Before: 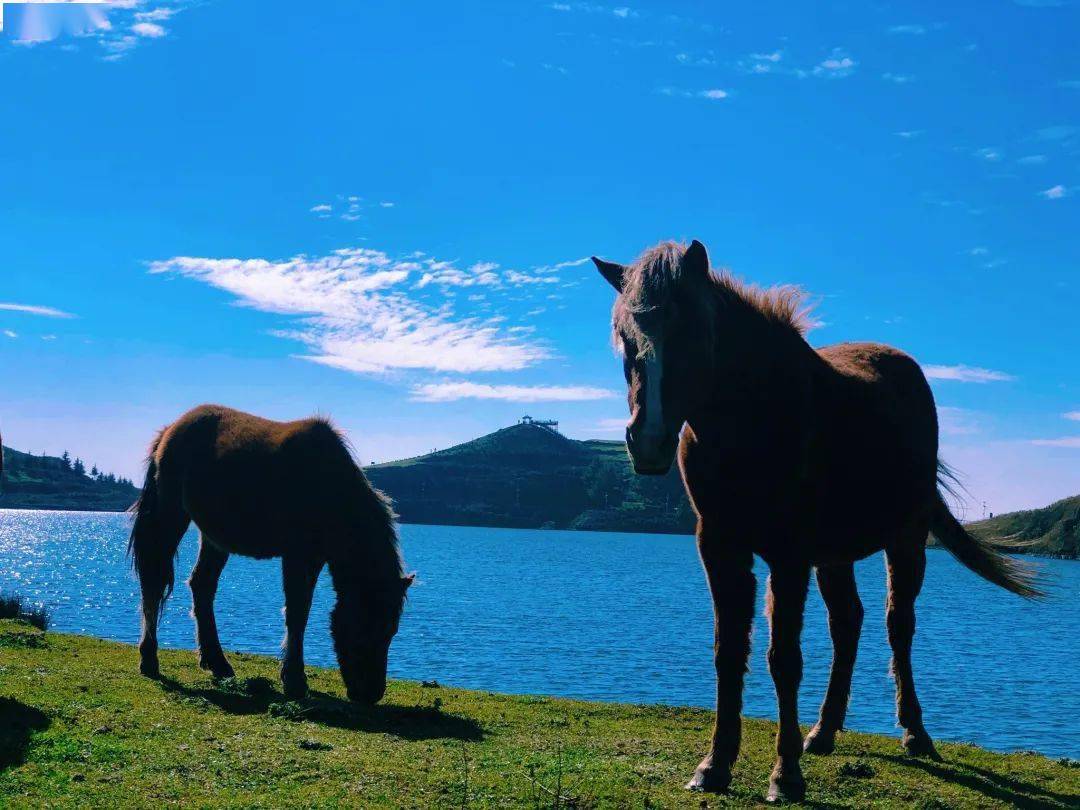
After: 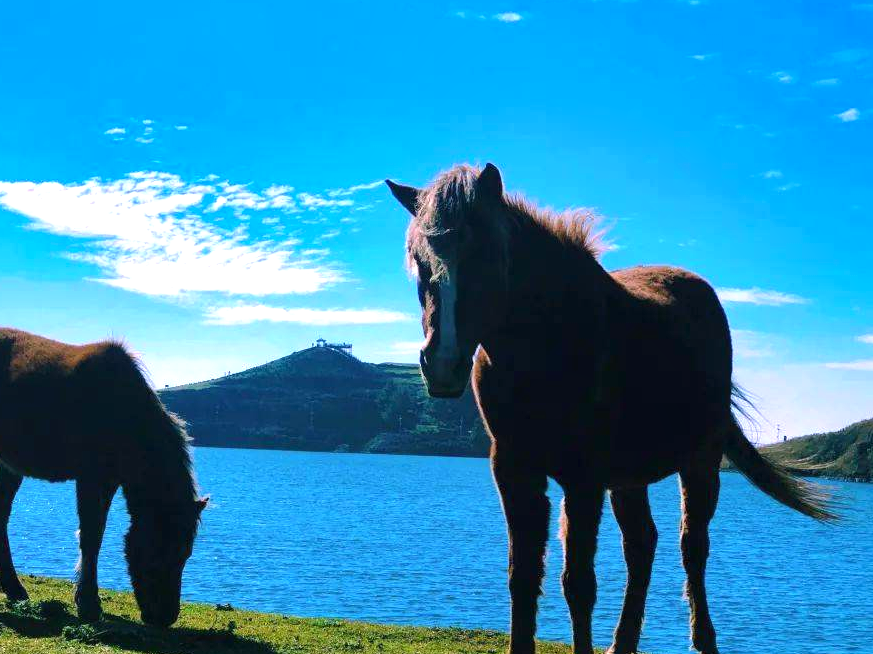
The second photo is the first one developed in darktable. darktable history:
exposure: exposure 0.77 EV, compensate highlight preservation false
crop: left 19.159%, top 9.58%, bottom 9.58%
shadows and highlights: radius 133.83, soften with gaussian
